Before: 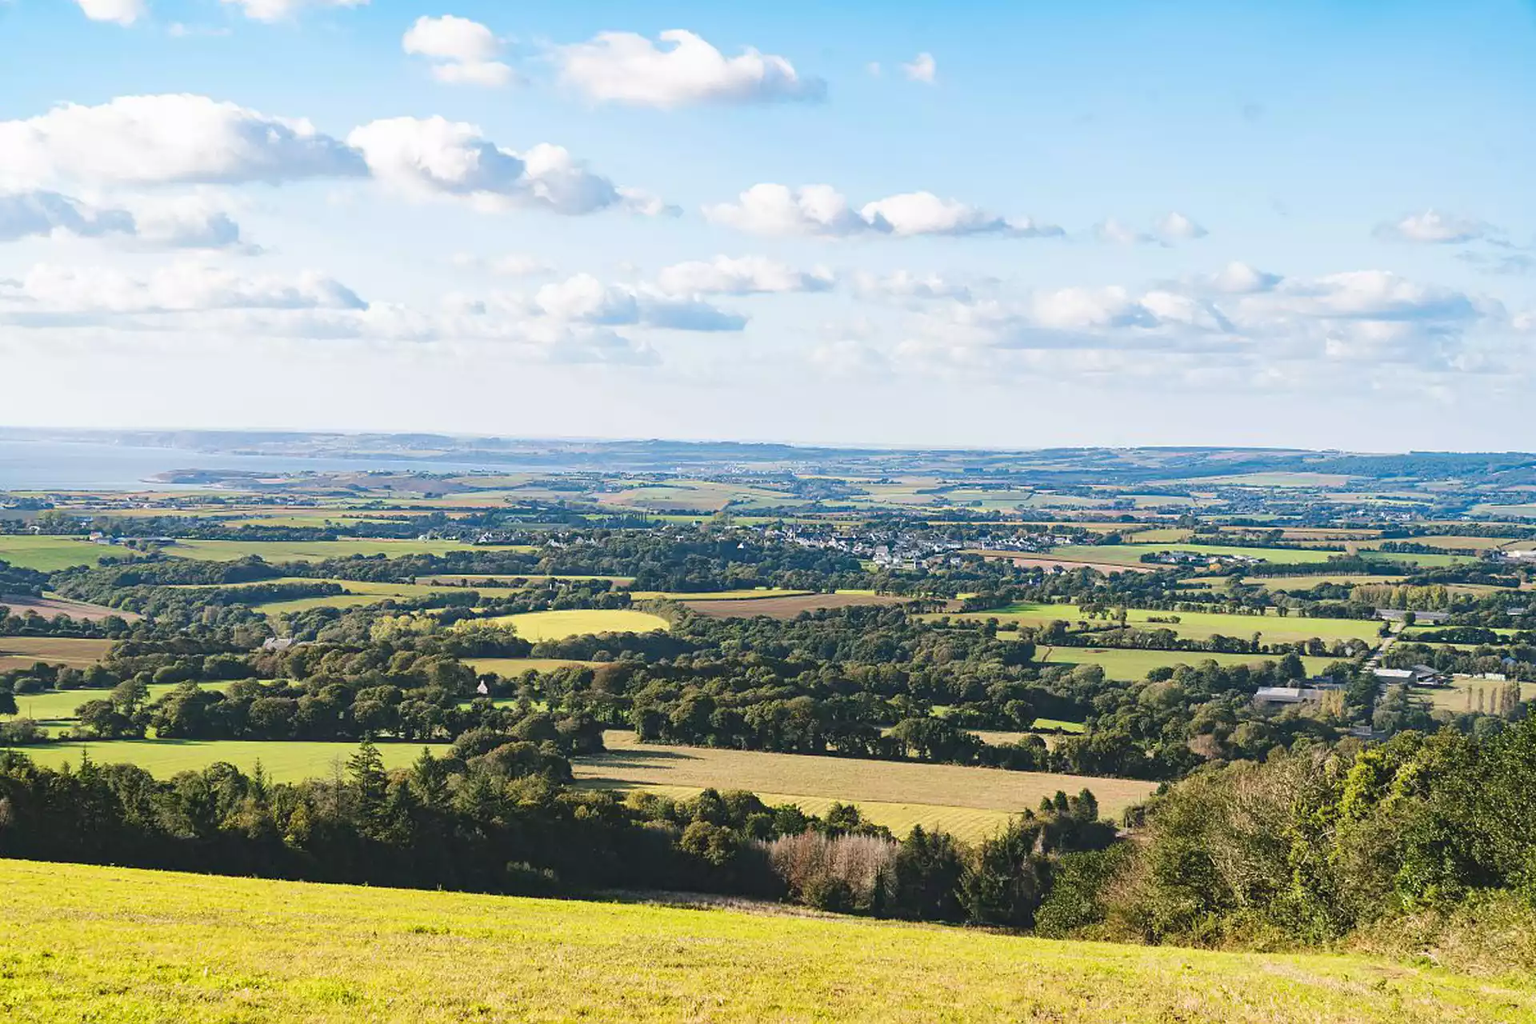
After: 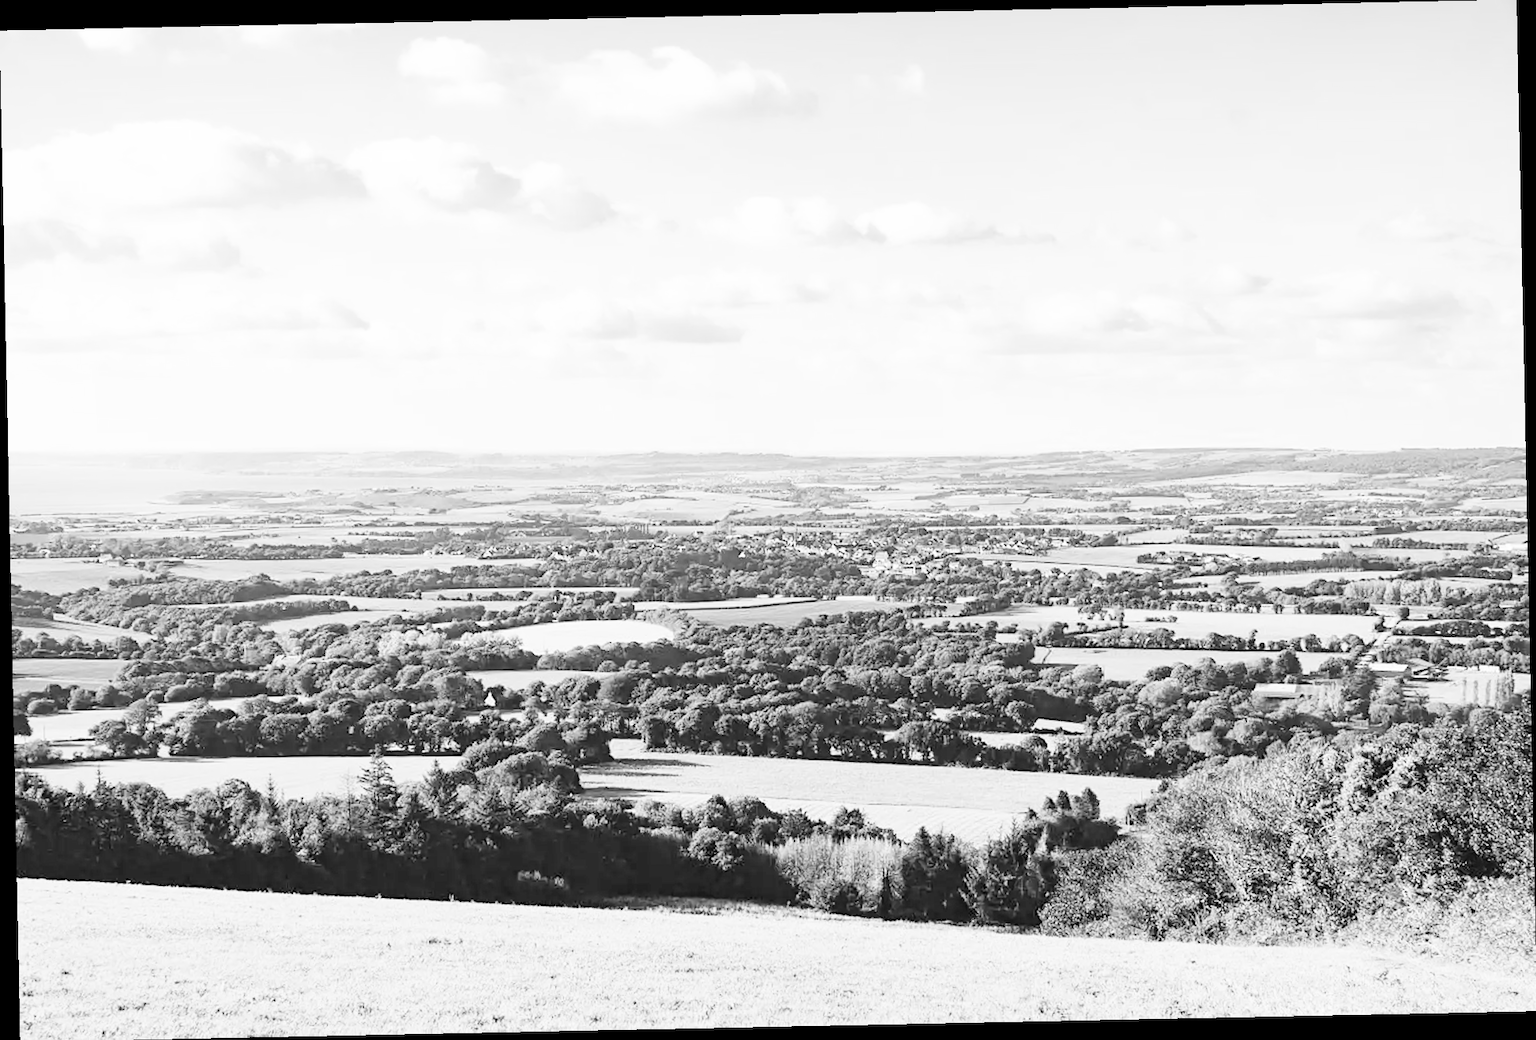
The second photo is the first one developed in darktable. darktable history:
rotate and perspective: rotation -1.17°, automatic cropping off
exposure: black level correction 0, exposure 1.45 EV, compensate exposure bias true, compensate highlight preservation false
filmic rgb: black relative exposure -5 EV, hardness 2.88, contrast 1.3, highlights saturation mix -30%
monochrome: on, module defaults
color correction: highlights a* -4.18, highlights b* -10.81
